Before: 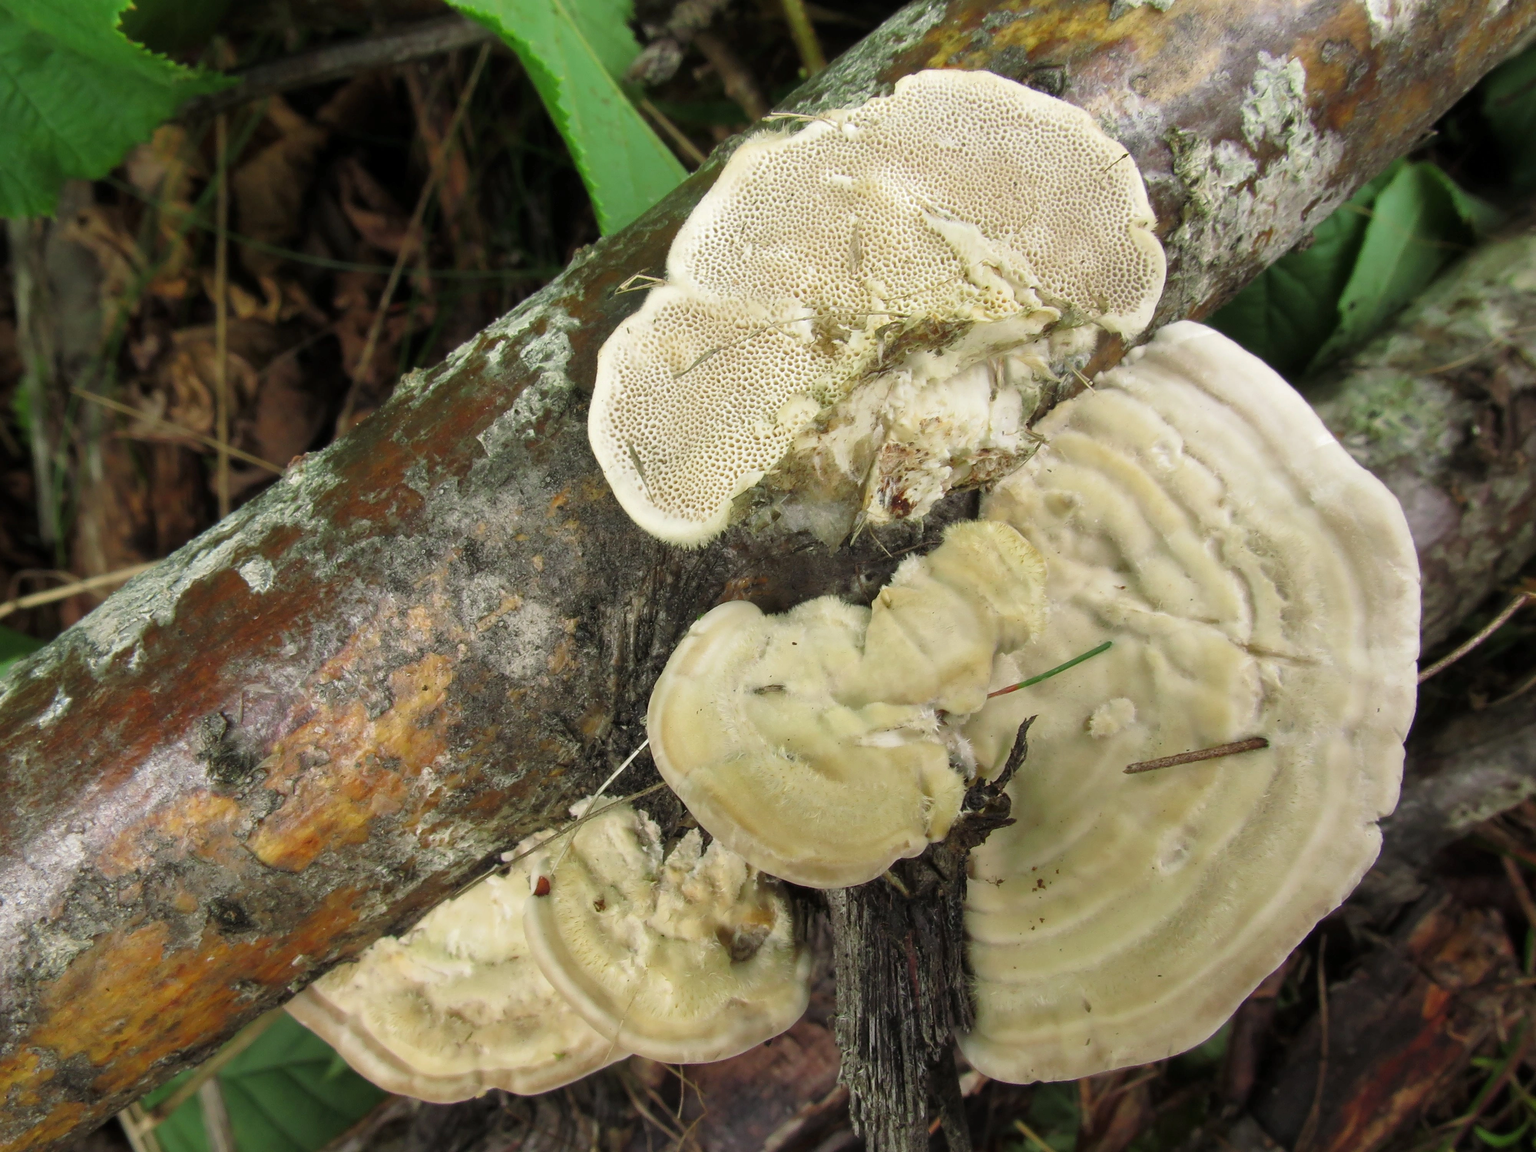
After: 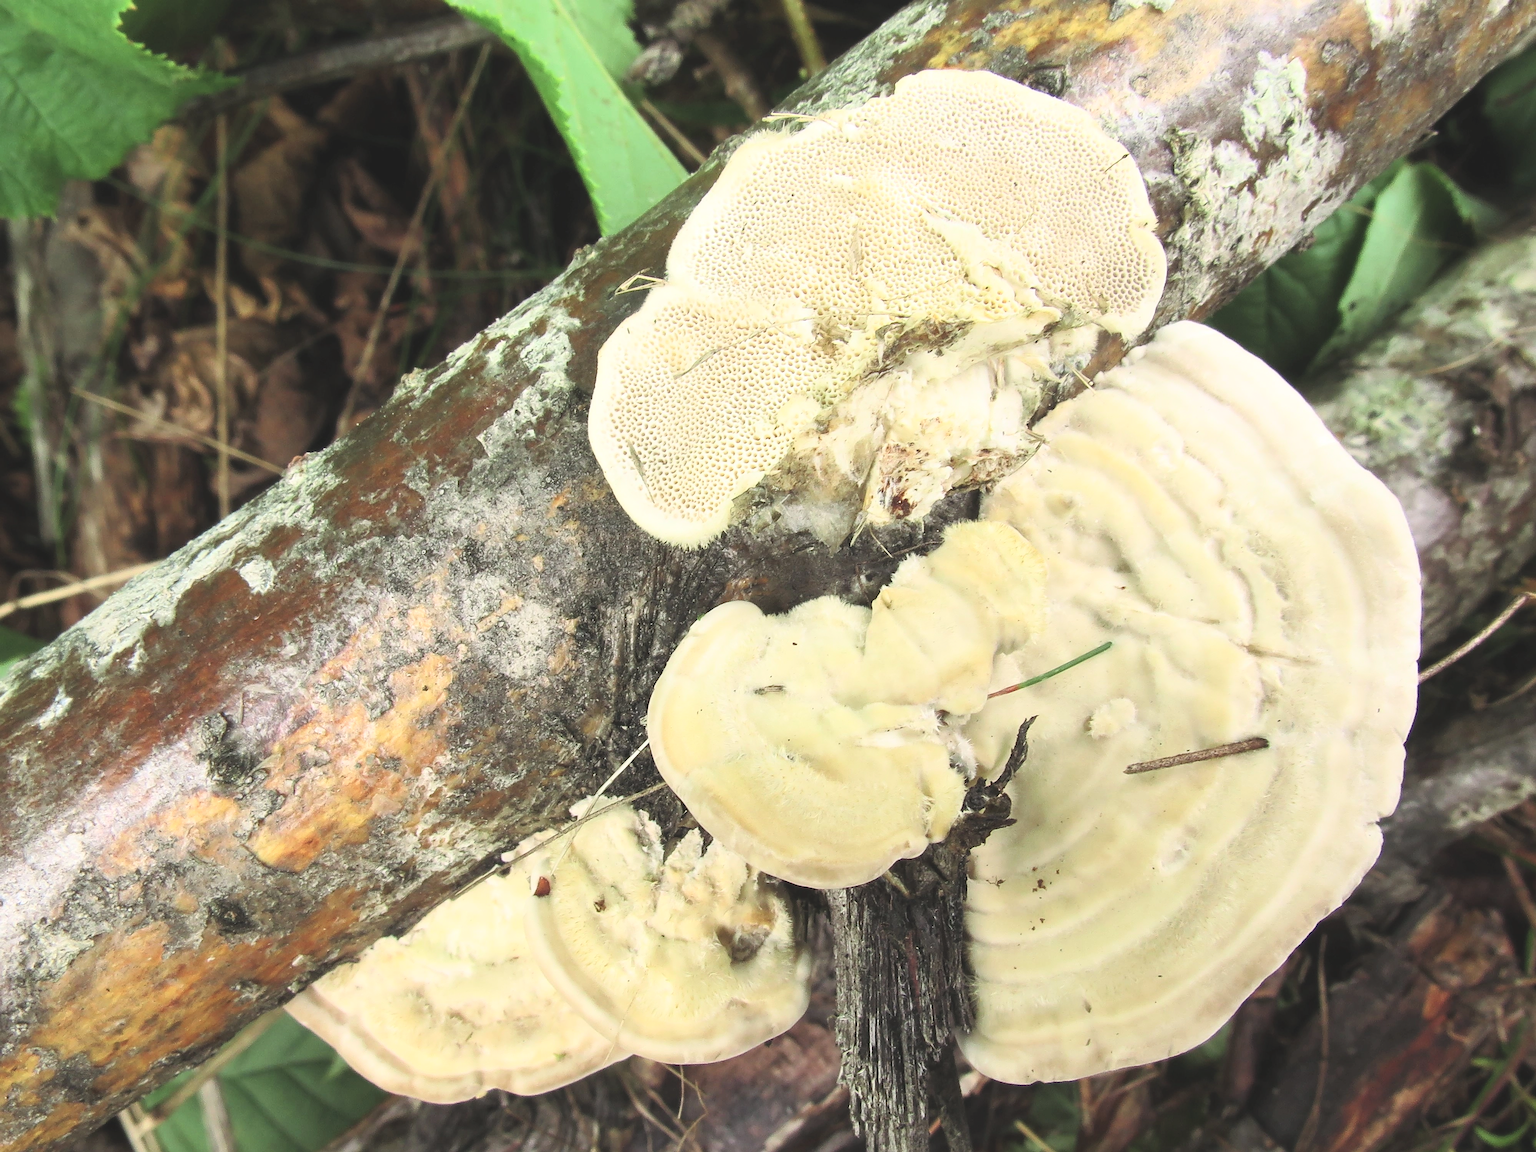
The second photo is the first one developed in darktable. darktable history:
sharpen: on, module defaults
exposure: black level correction -0.004, exposure 0.05 EV, compensate highlight preservation false
contrast brightness saturation: contrast 0.376, brightness 0.512
